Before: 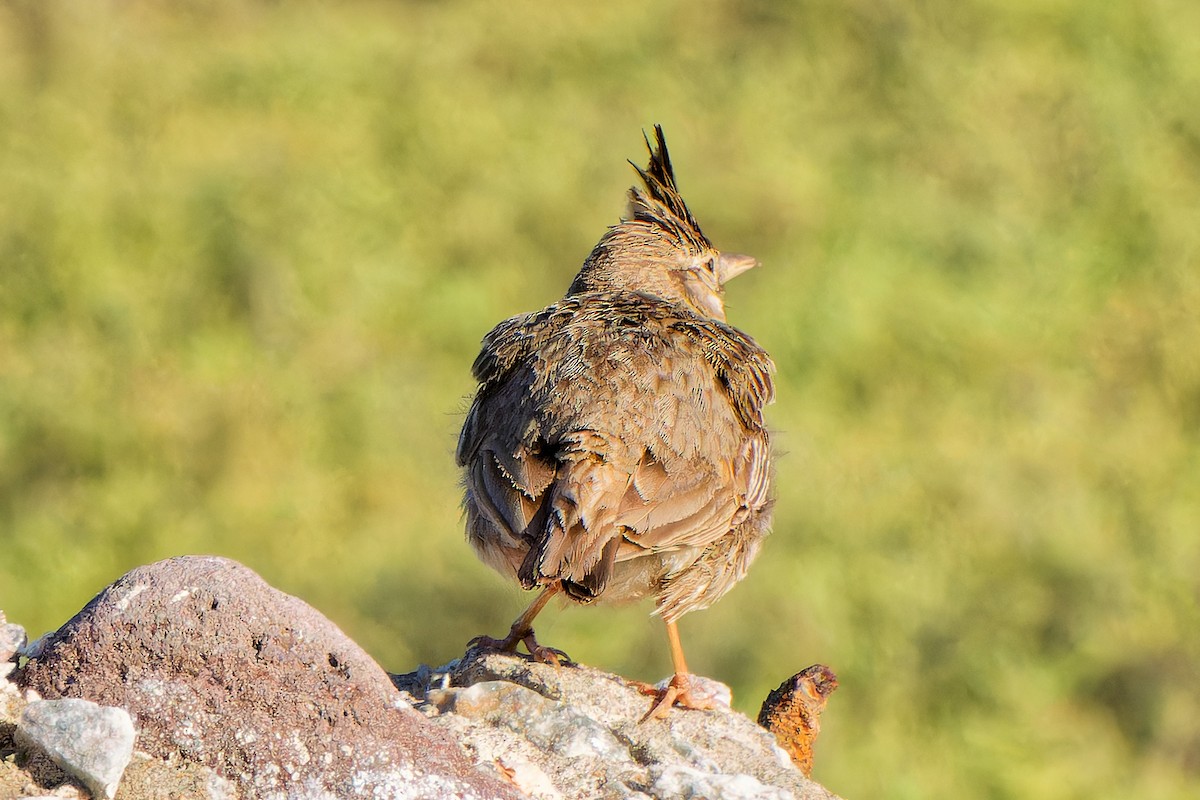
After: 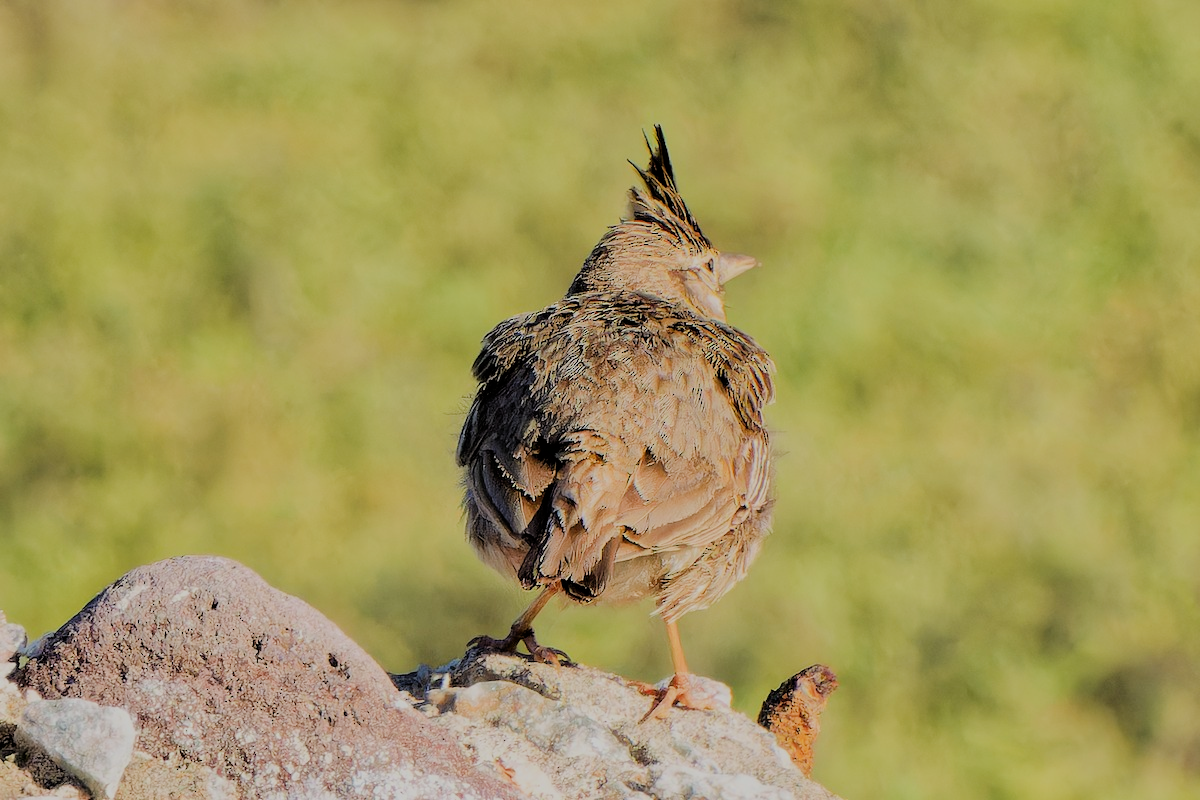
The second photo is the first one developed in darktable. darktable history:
filmic rgb: black relative exposure -6.09 EV, white relative exposure 6.98 EV, hardness 2.25, iterations of high-quality reconstruction 0
